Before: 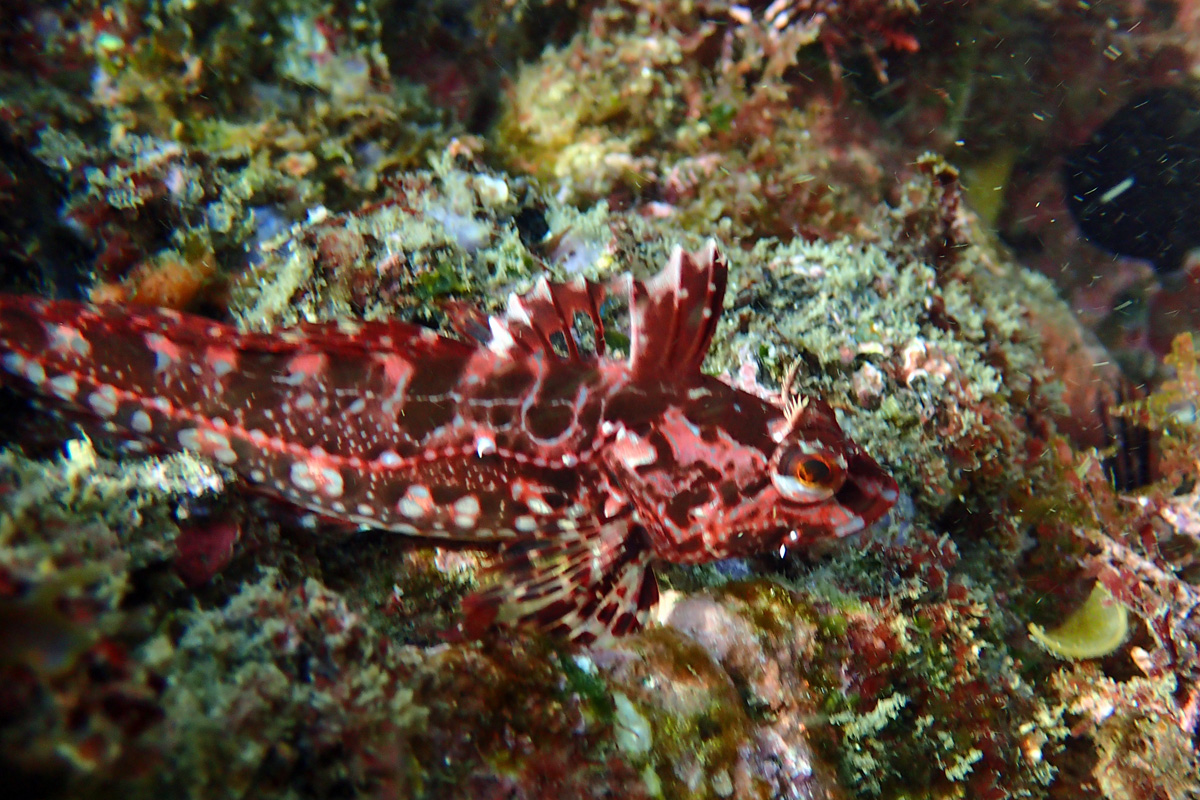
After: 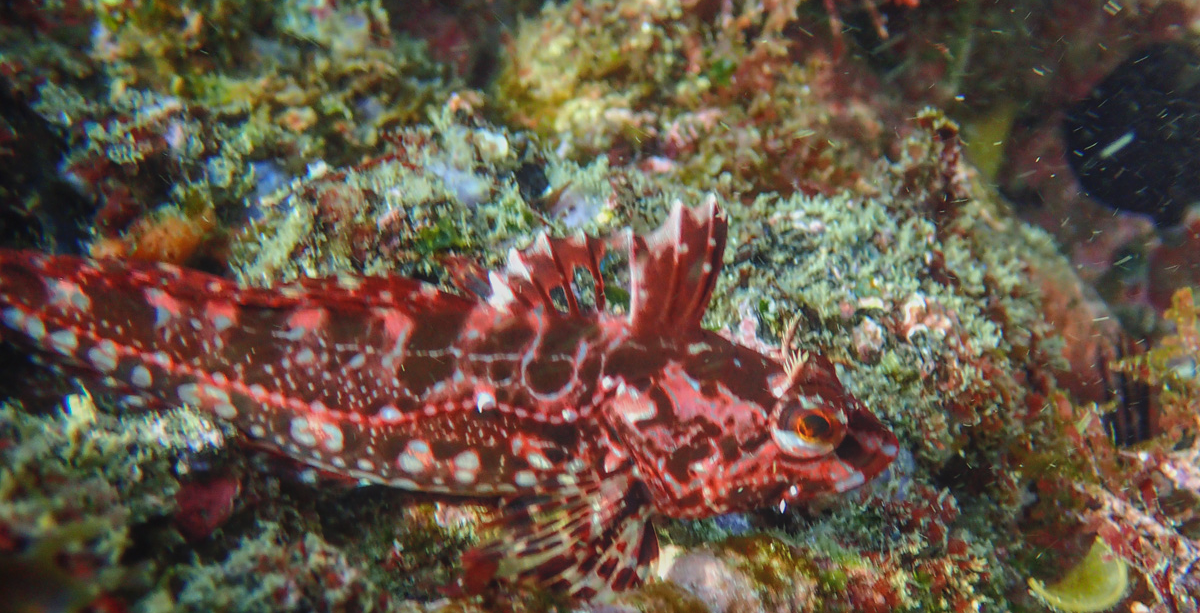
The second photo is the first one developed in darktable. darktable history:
local contrast: highlights 73%, shadows 15%, midtone range 0.197
crop: top 5.667%, bottom 17.637%
